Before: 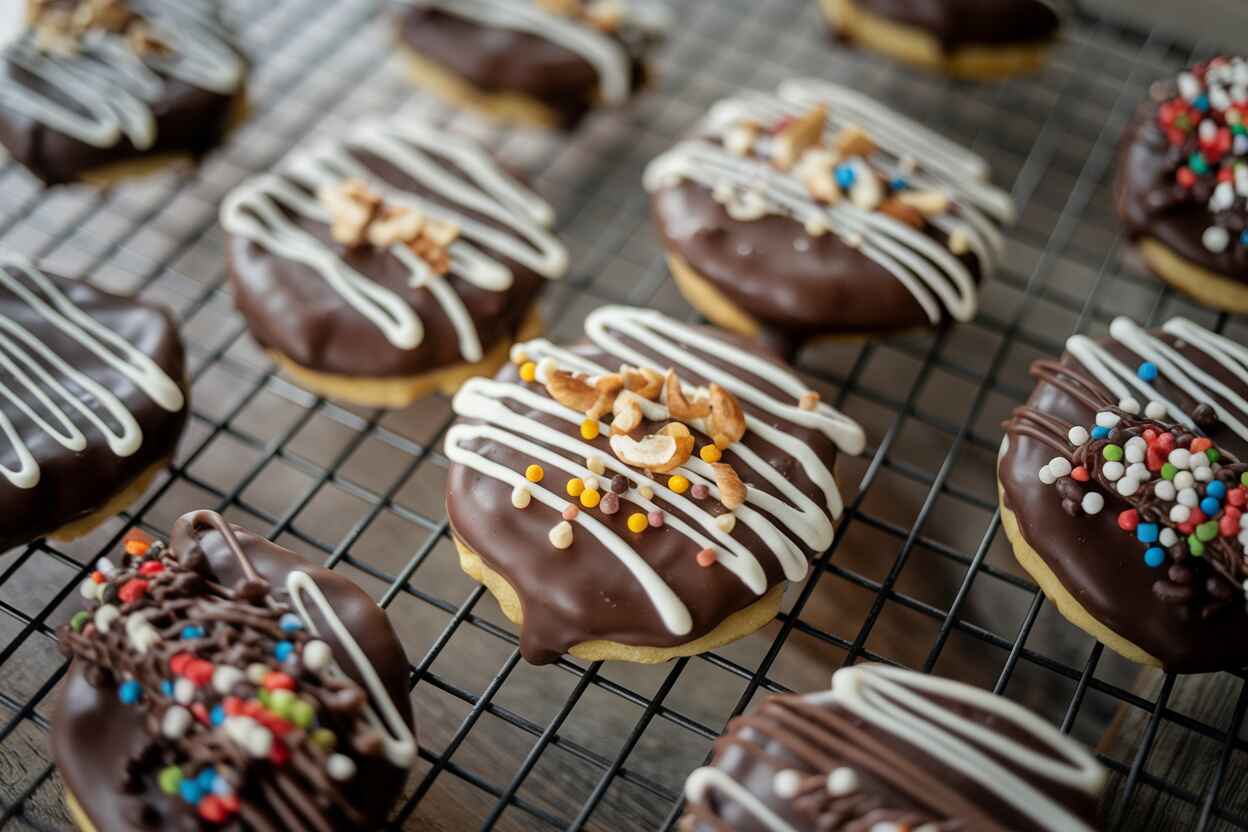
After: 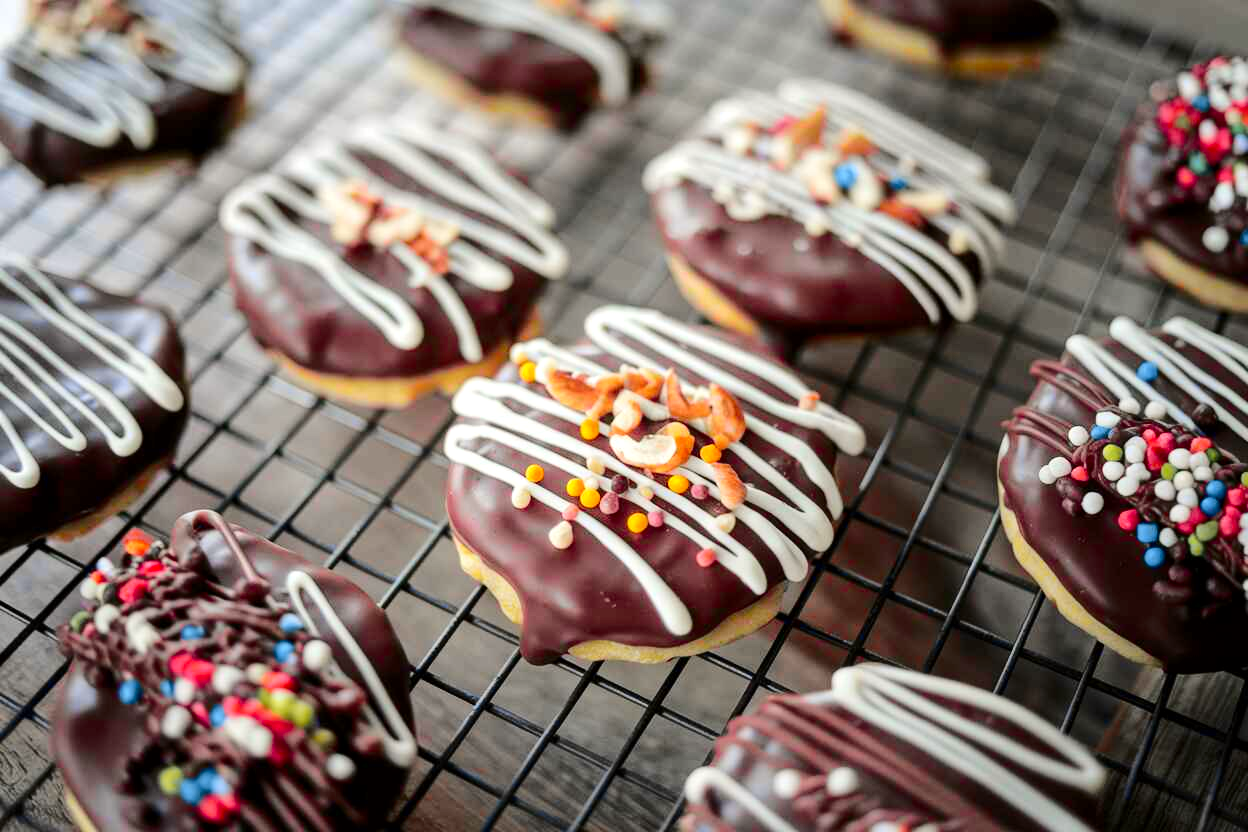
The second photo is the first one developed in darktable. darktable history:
white balance: emerald 1
tone curve: curves: ch0 [(0, 0) (0.23, 0.189) (0.486, 0.52) (0.822, 0.825) (0.994, 0.955)]; ch1 [(0, 0) (0.226, 0.261) (0.379, 0.442) (0.469, 0.468) (0.495, 0.498) (0.514, 0.509) (0.561, 0.603) (0.59, 0.656) (1, 1)]; ch2 [(0, 0) (0.269, 0.299) (0.459, 0.43) (0.498, 0.5) (0.523, 0.52) (0.586, 0.569) (0.635, 0.617) (0.659, 0.681) (0.718, 0.764) (1, 1)], color space Lab, independent channels, preserve colors none
exposure: black level correction 0.001, exposure 0.5 EV, compensate exposure bias true, compensate highlight preservation false
